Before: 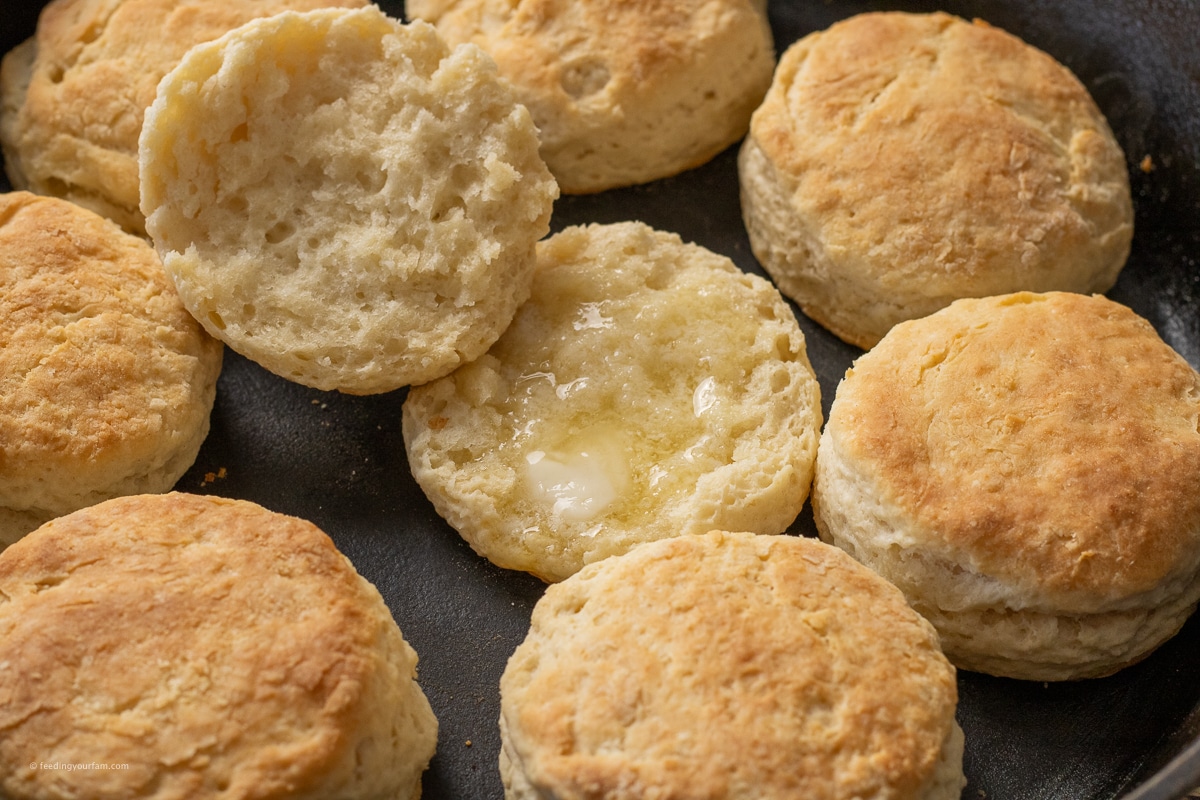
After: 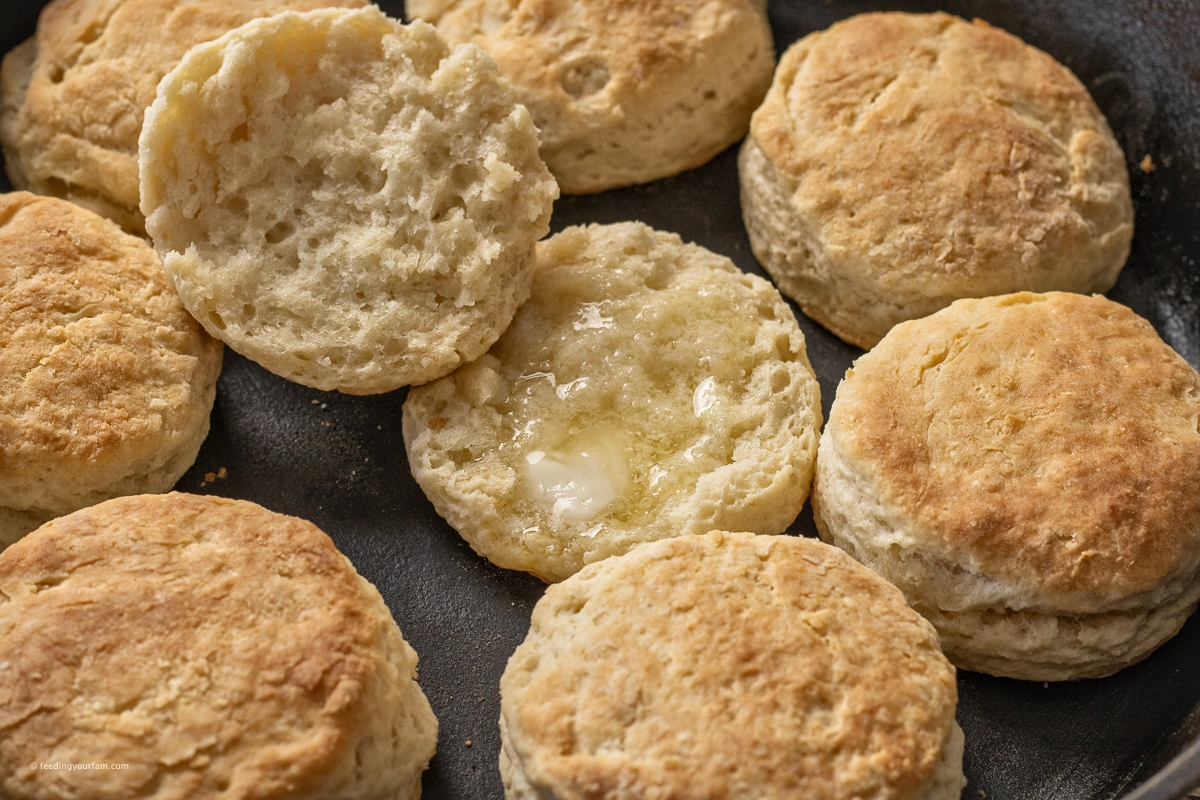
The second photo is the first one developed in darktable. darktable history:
contrast brightness saturation: contrast -0.093, saturation -0.088
local contrast: mode bilateral grid, contrast 20, coarseness 19, detail 163%, midtone range 0.2
